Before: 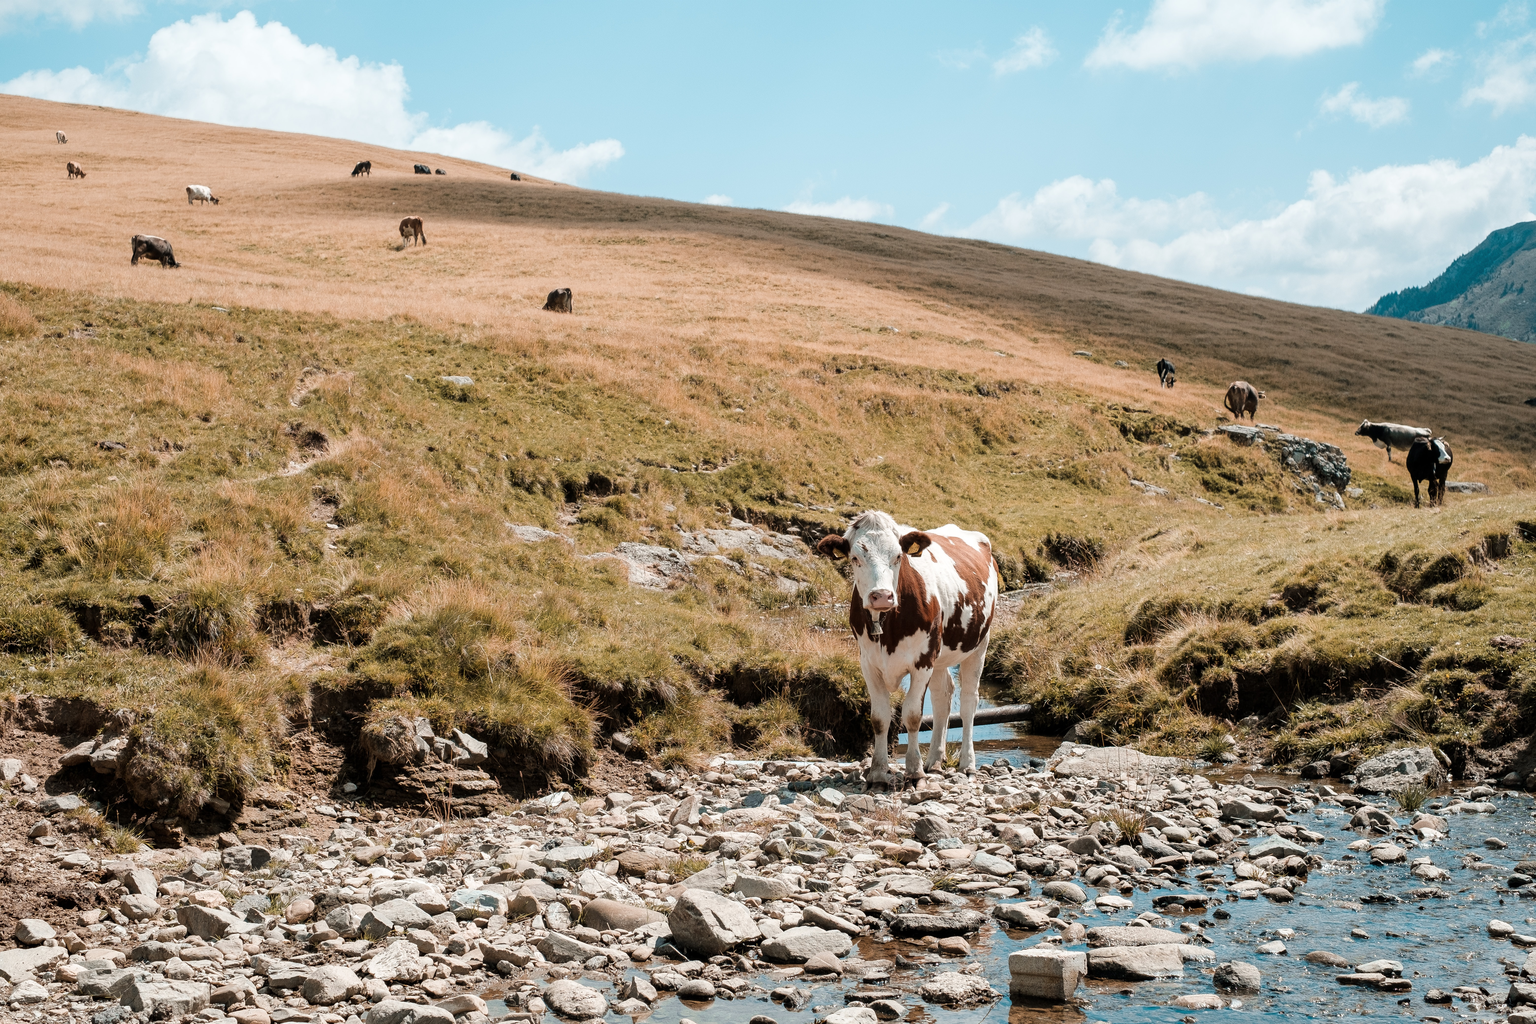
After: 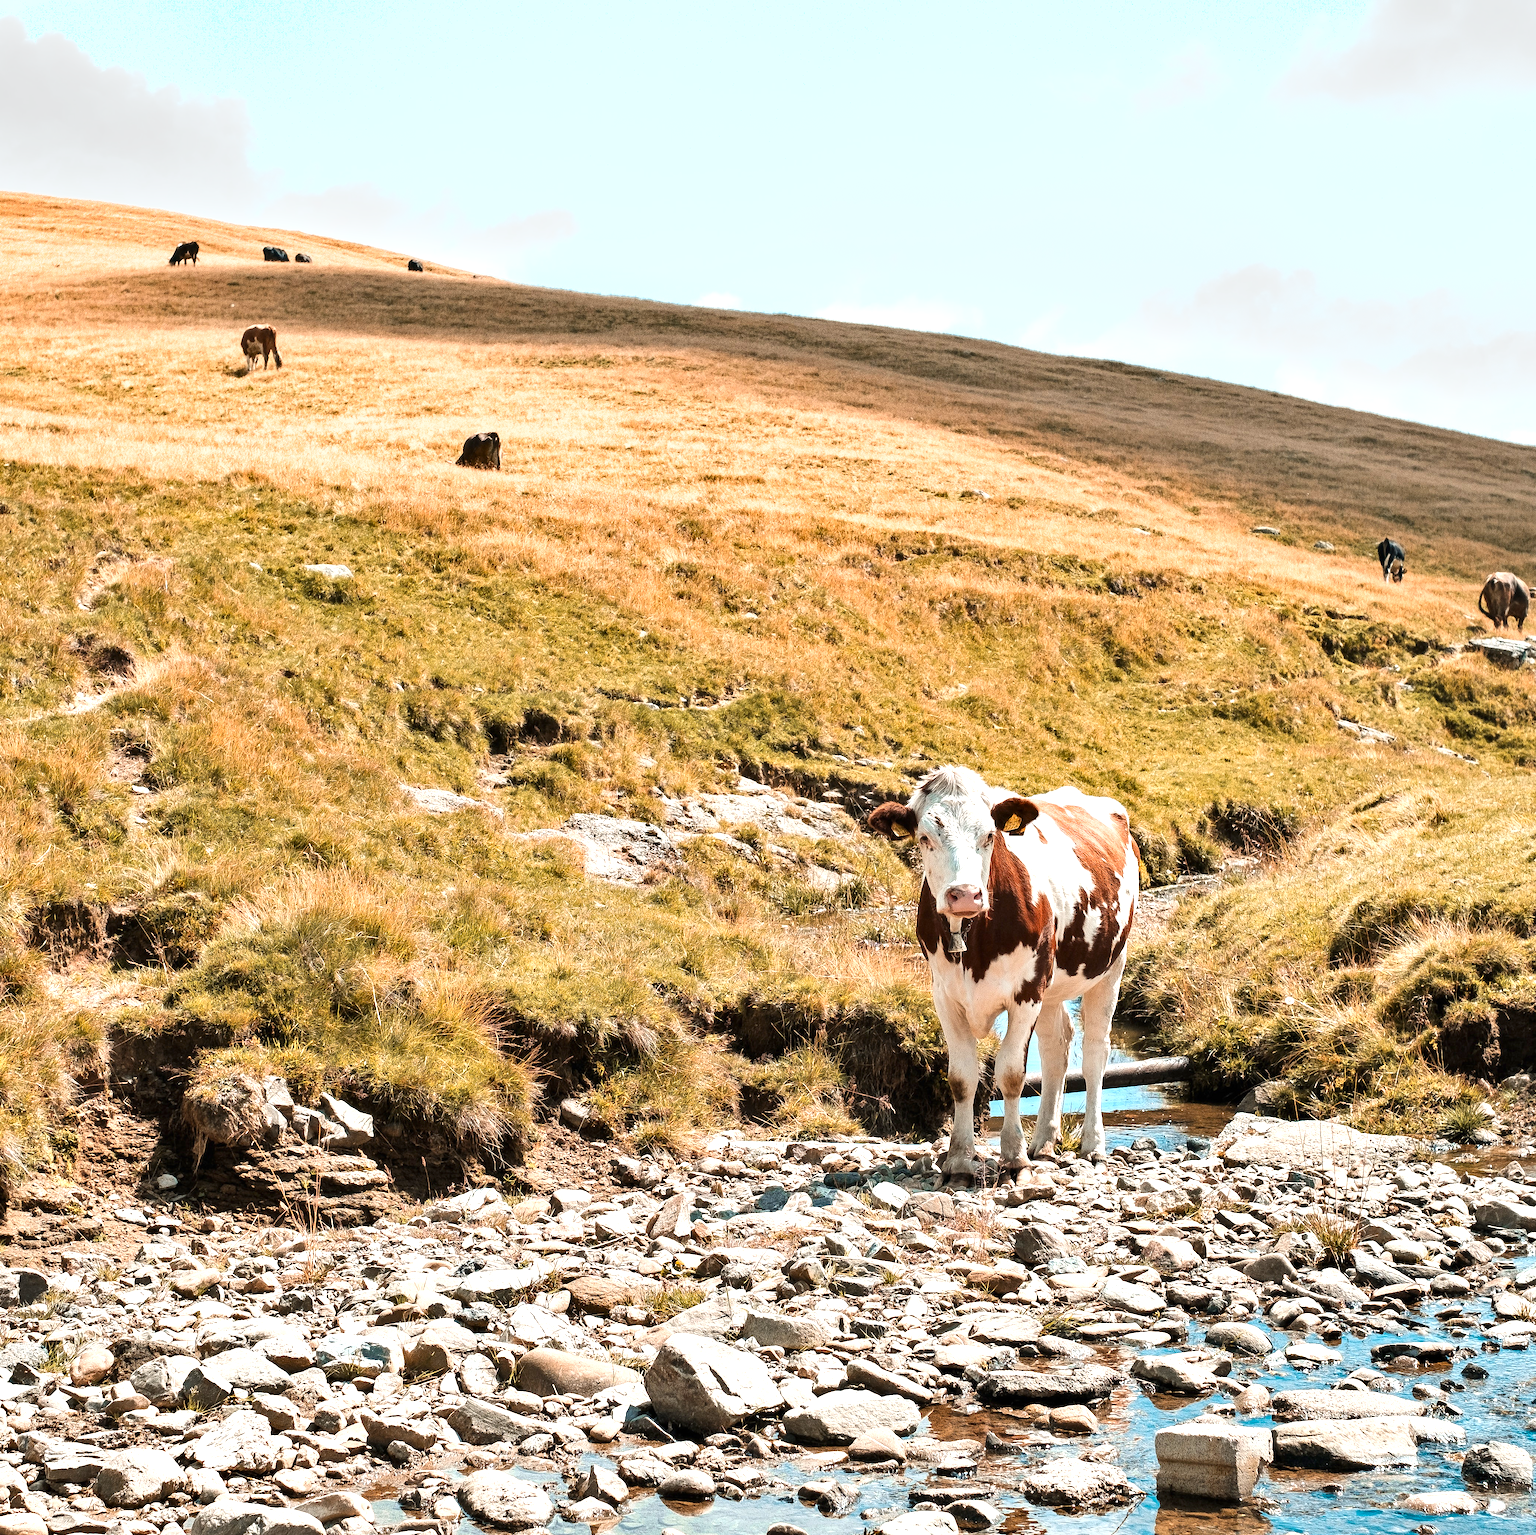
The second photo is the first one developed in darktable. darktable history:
color correction: saturation 1.32
shadows and highlights: shadows 53, soften with gaussian
contrast brightness saturation: saturation -0.05
crop and rotate: left 15.546%, right 17.787%
exposure: black level correction 0, exposure 0.877 EV, compensate exposure bias true, compensate highlight preservation false
